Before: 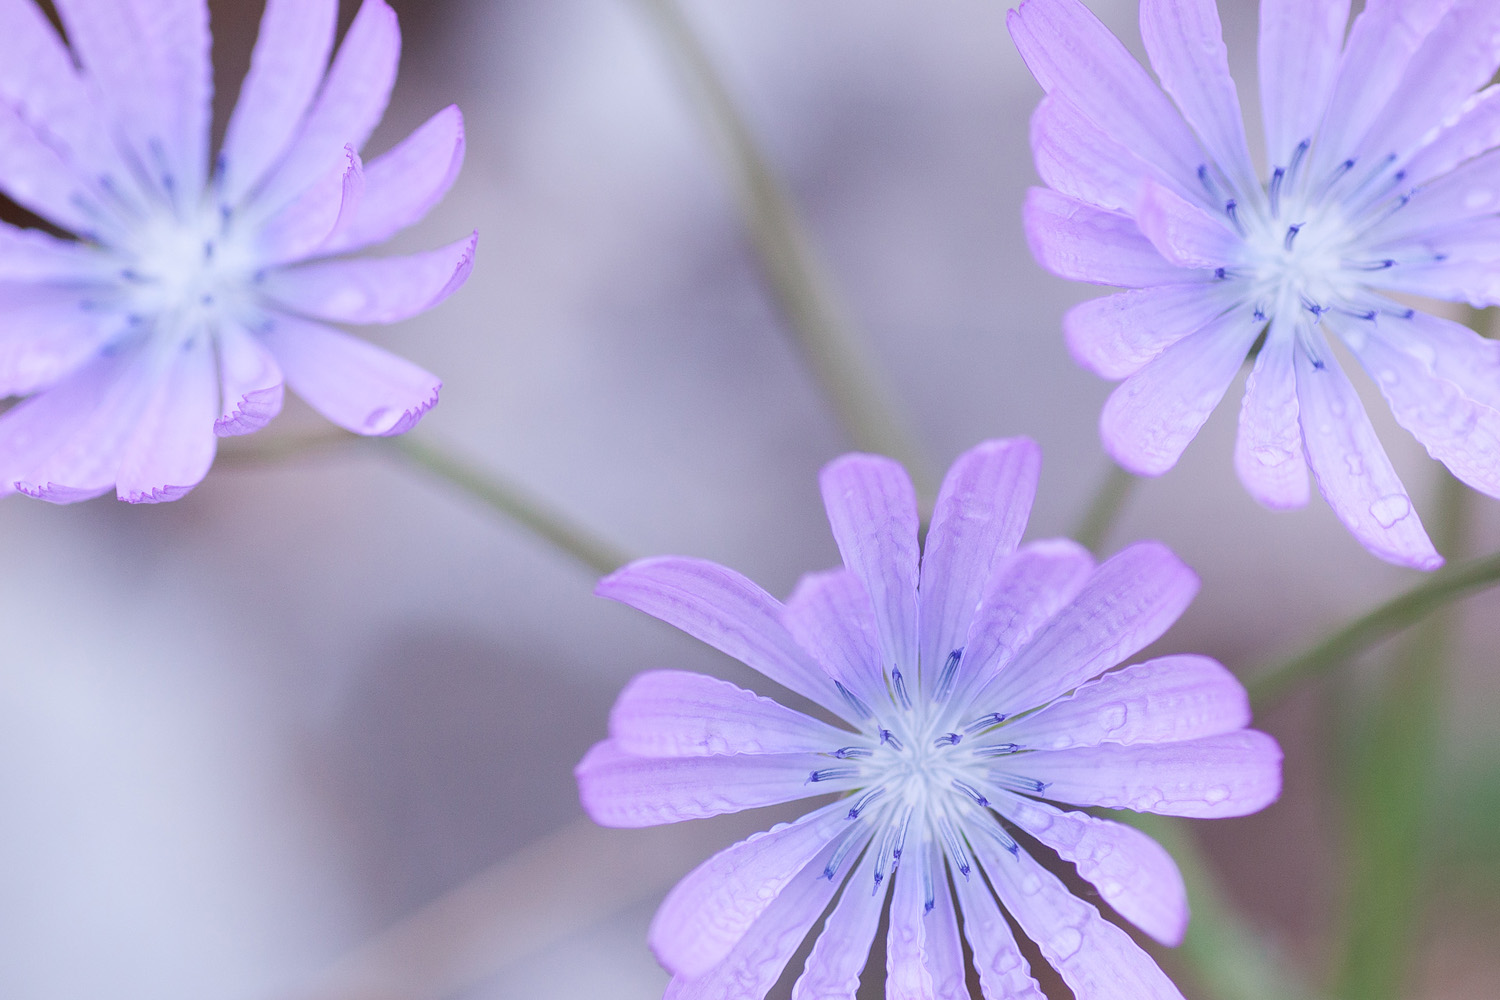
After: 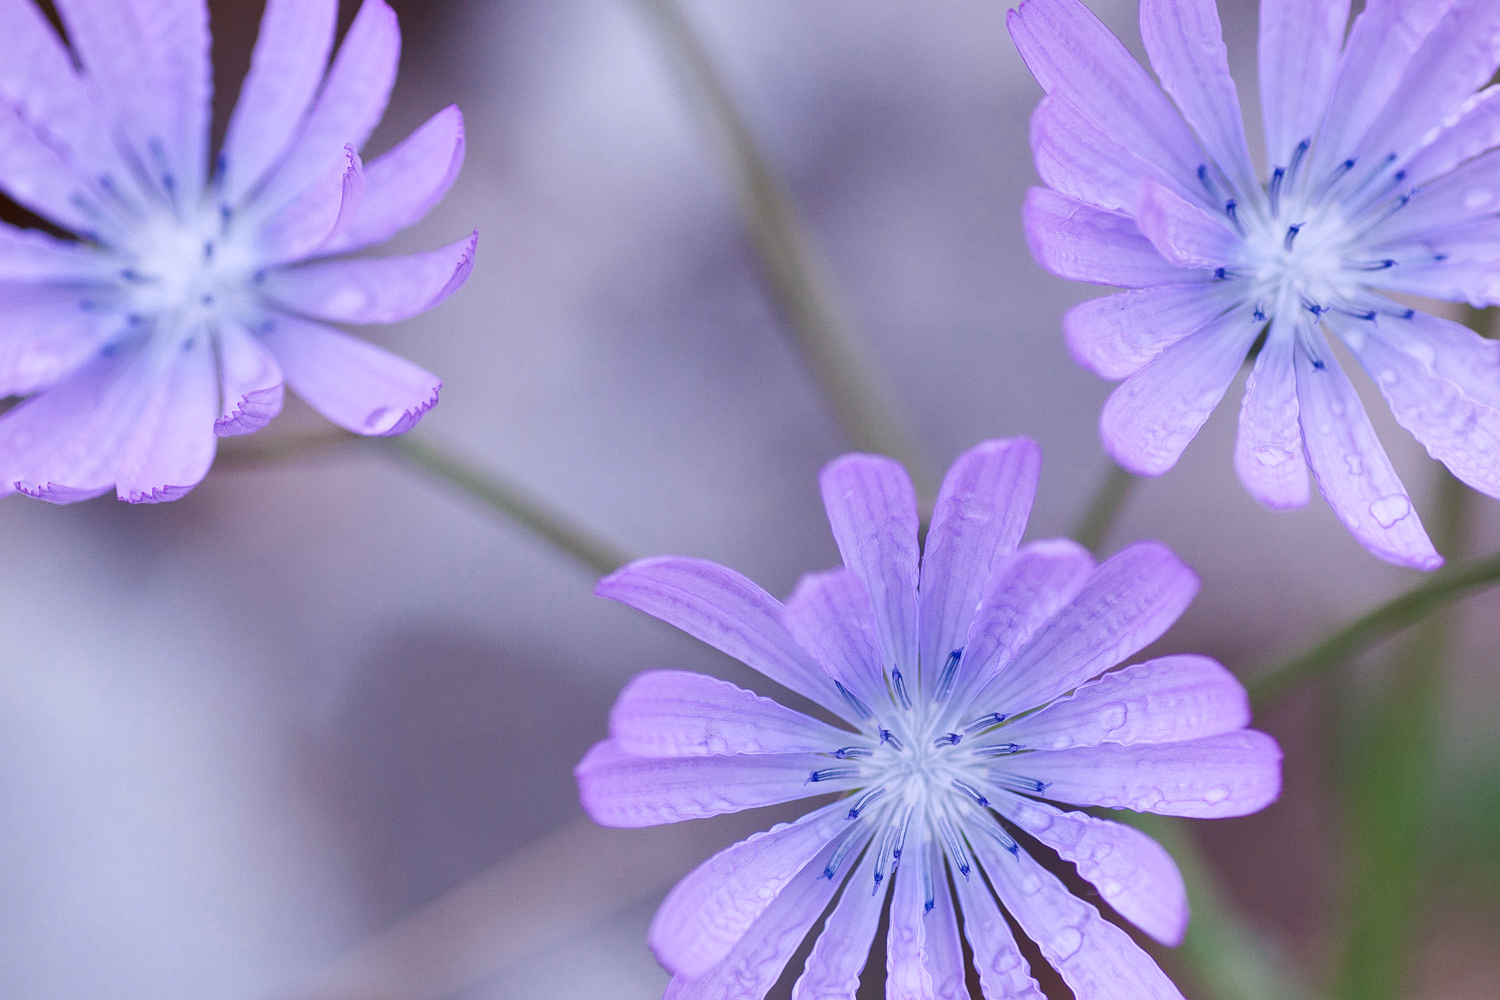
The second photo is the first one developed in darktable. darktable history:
contrast brightness saturation: contrast 0.07, brightness -0.14, saturation 0.11
white balance: red 1.009, blue 1.027
shadows and highlights: shadows 12, white point adjustment 1.2, soften with gaussian
